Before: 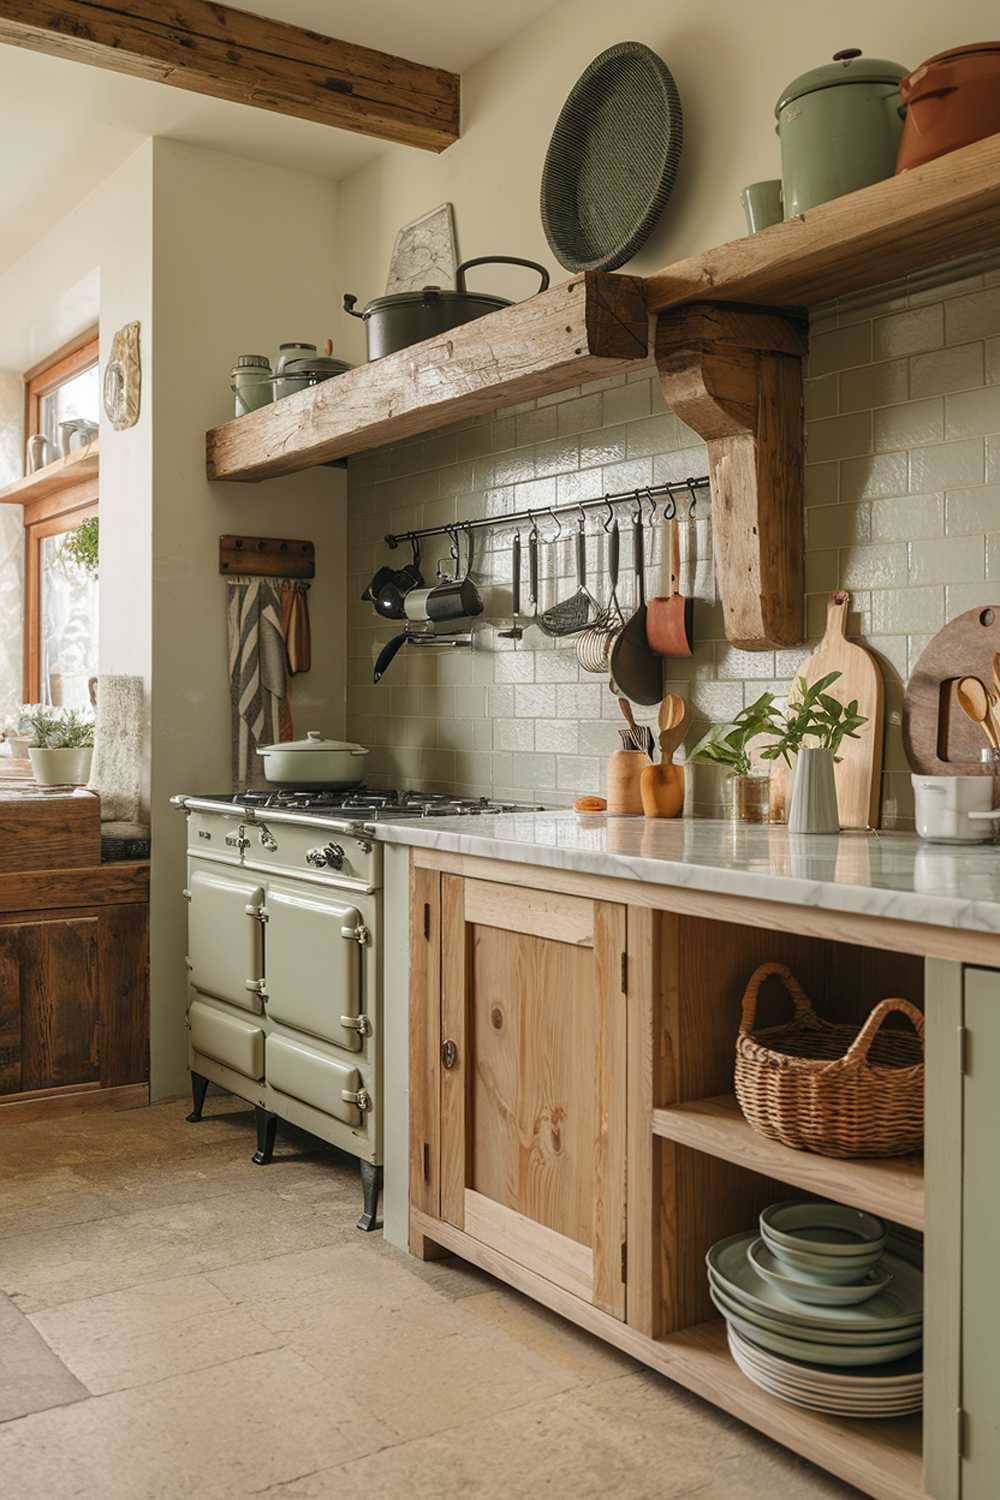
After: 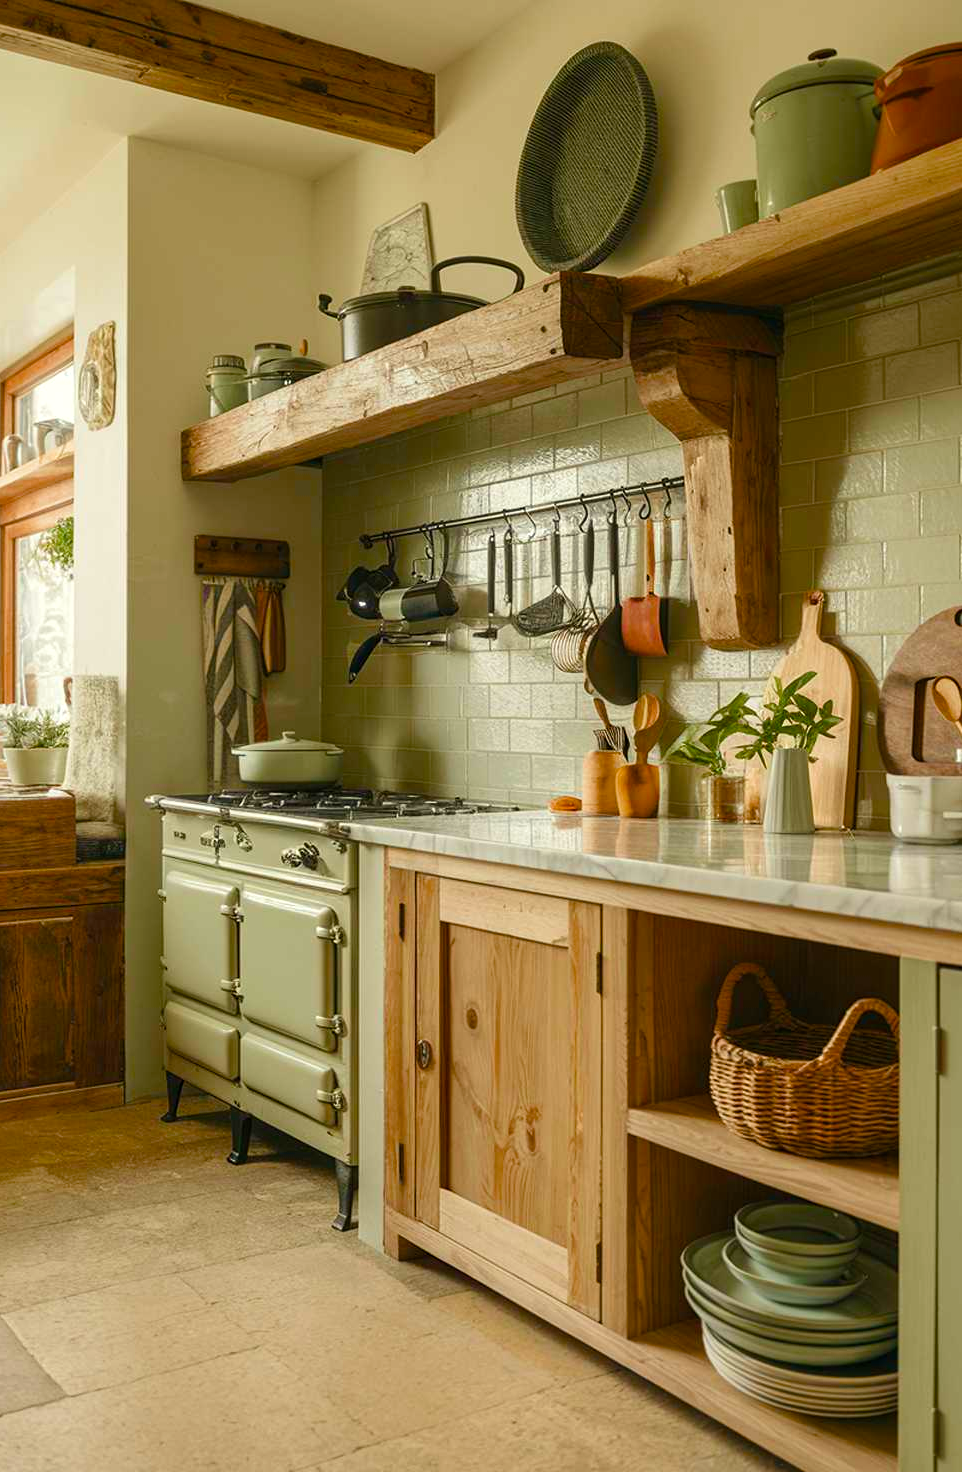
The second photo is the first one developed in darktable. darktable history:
color balance rgb: power › hue 311.14°, highlights gain › luminance 5.722%, highlights gain › chroma 2.628%, highlights gain › hue 91.39°, perceptual saturation grading › global saturation 20%, perceptual saturation grading › highlights -25.722%, perceptual saturation grading › shadows 49.891%, global vibrance 20%
crop and rotate: left 2.524%, right 1.213%, bottom 1.828%
velvia: on, module defaults
